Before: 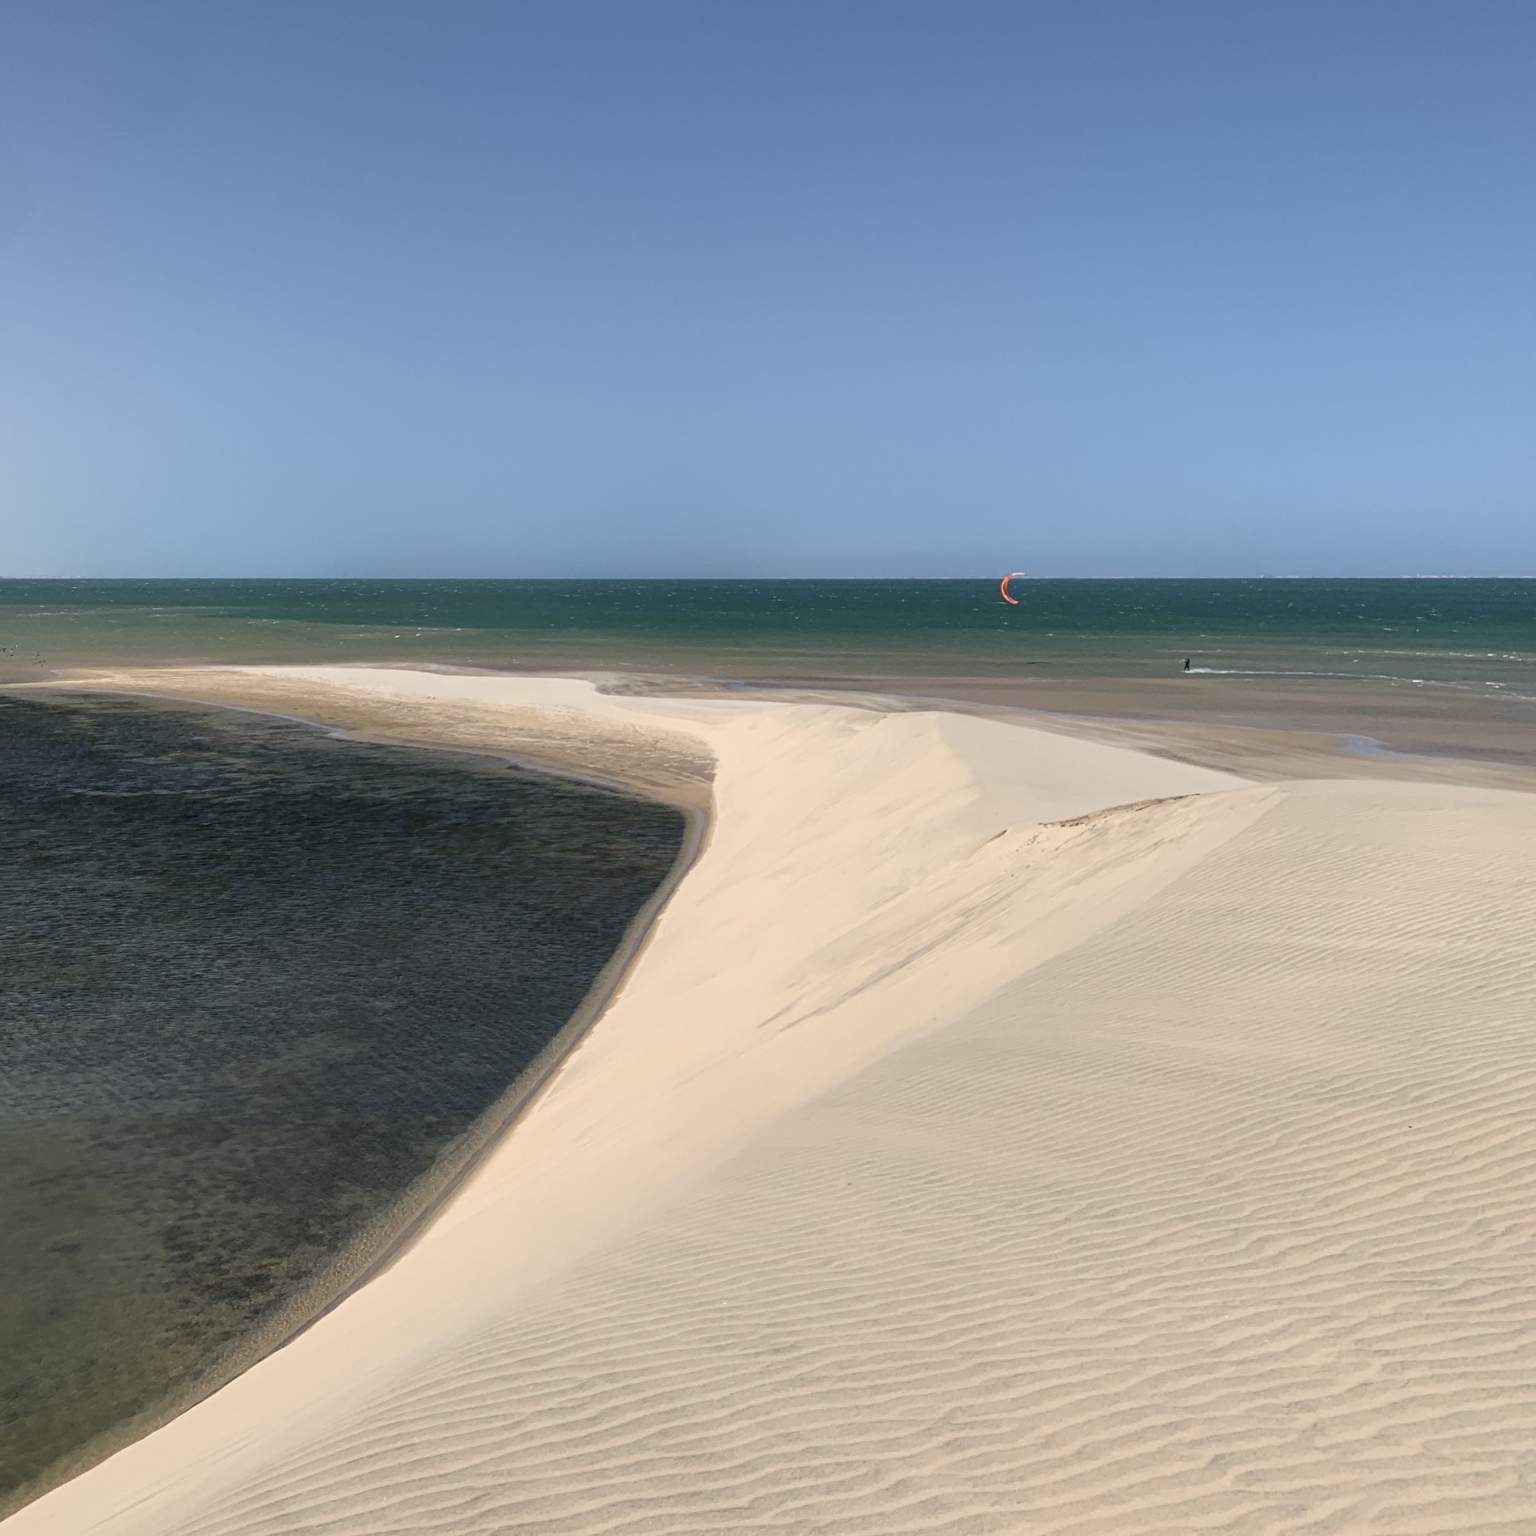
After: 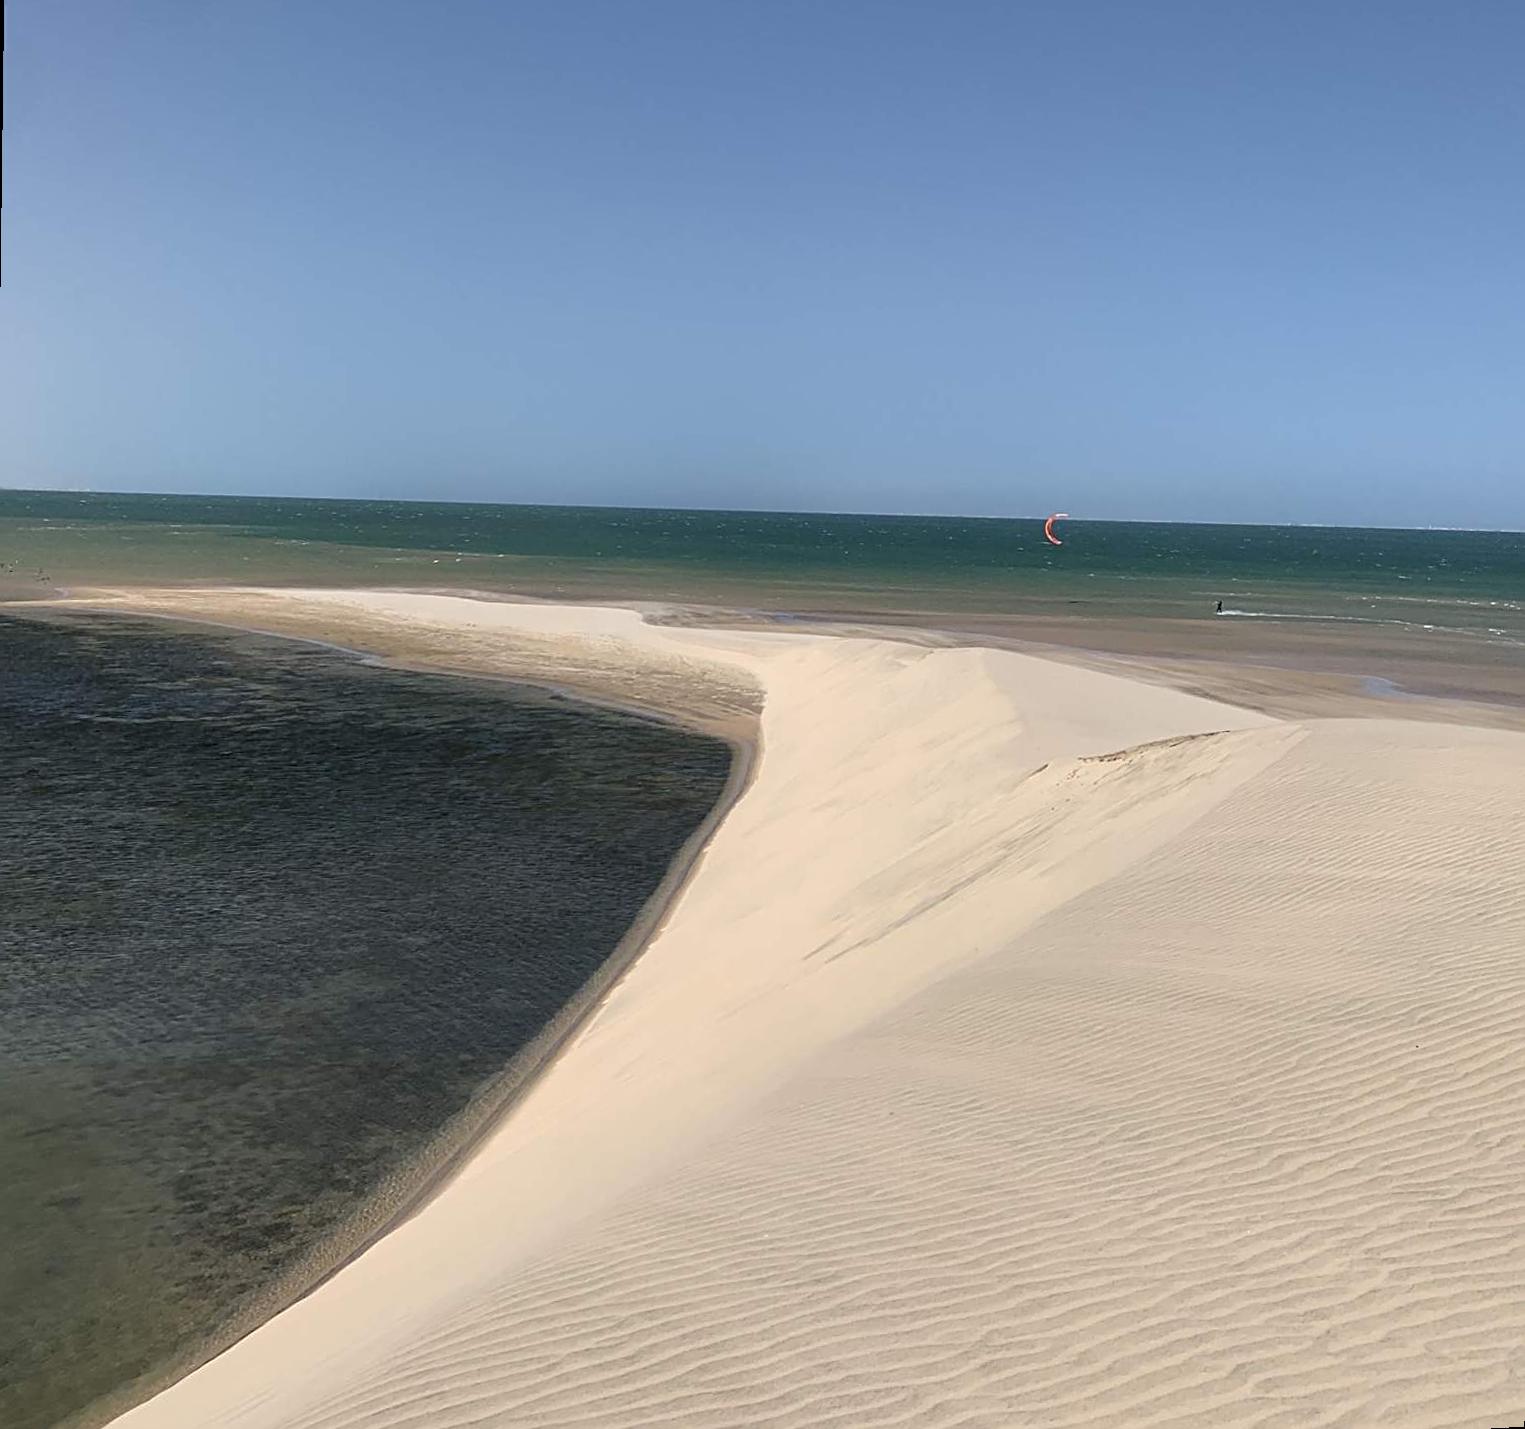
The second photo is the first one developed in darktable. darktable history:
rotate and perspective: rotation 0.679°, lens shift (horizontal) 0.136, crop left 0.009, crop right 0.991, crop top 0.078, crop bottom 0.95
sharpen: on, module defaults
